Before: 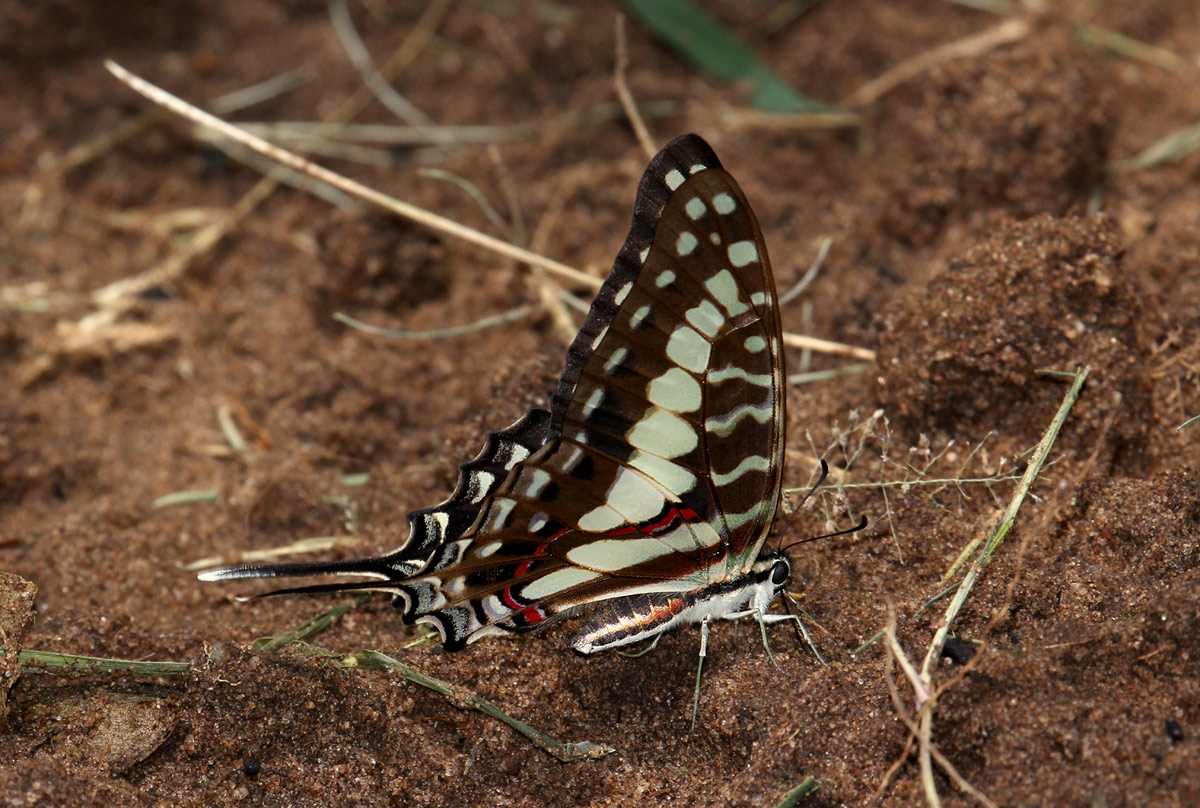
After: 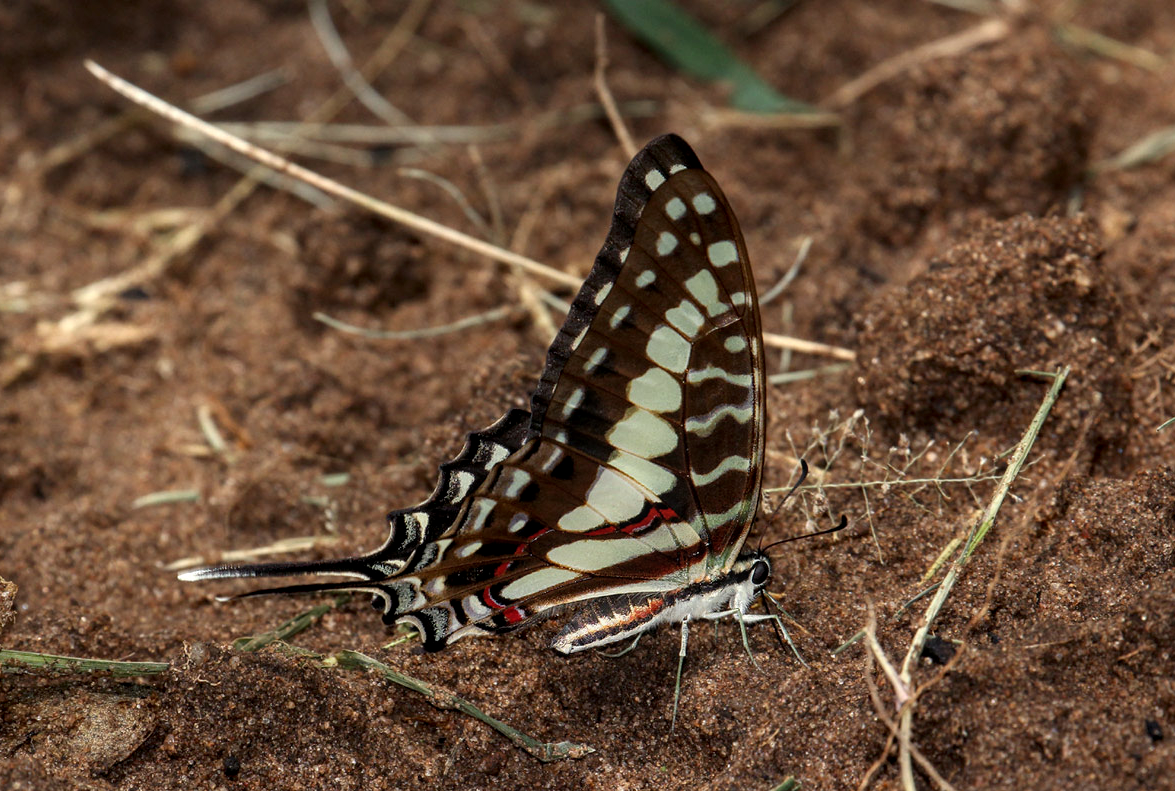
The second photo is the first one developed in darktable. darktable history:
crop: left 1.743%, right 0.268%, bottom 2.011%
local contrast: on, module defaults
